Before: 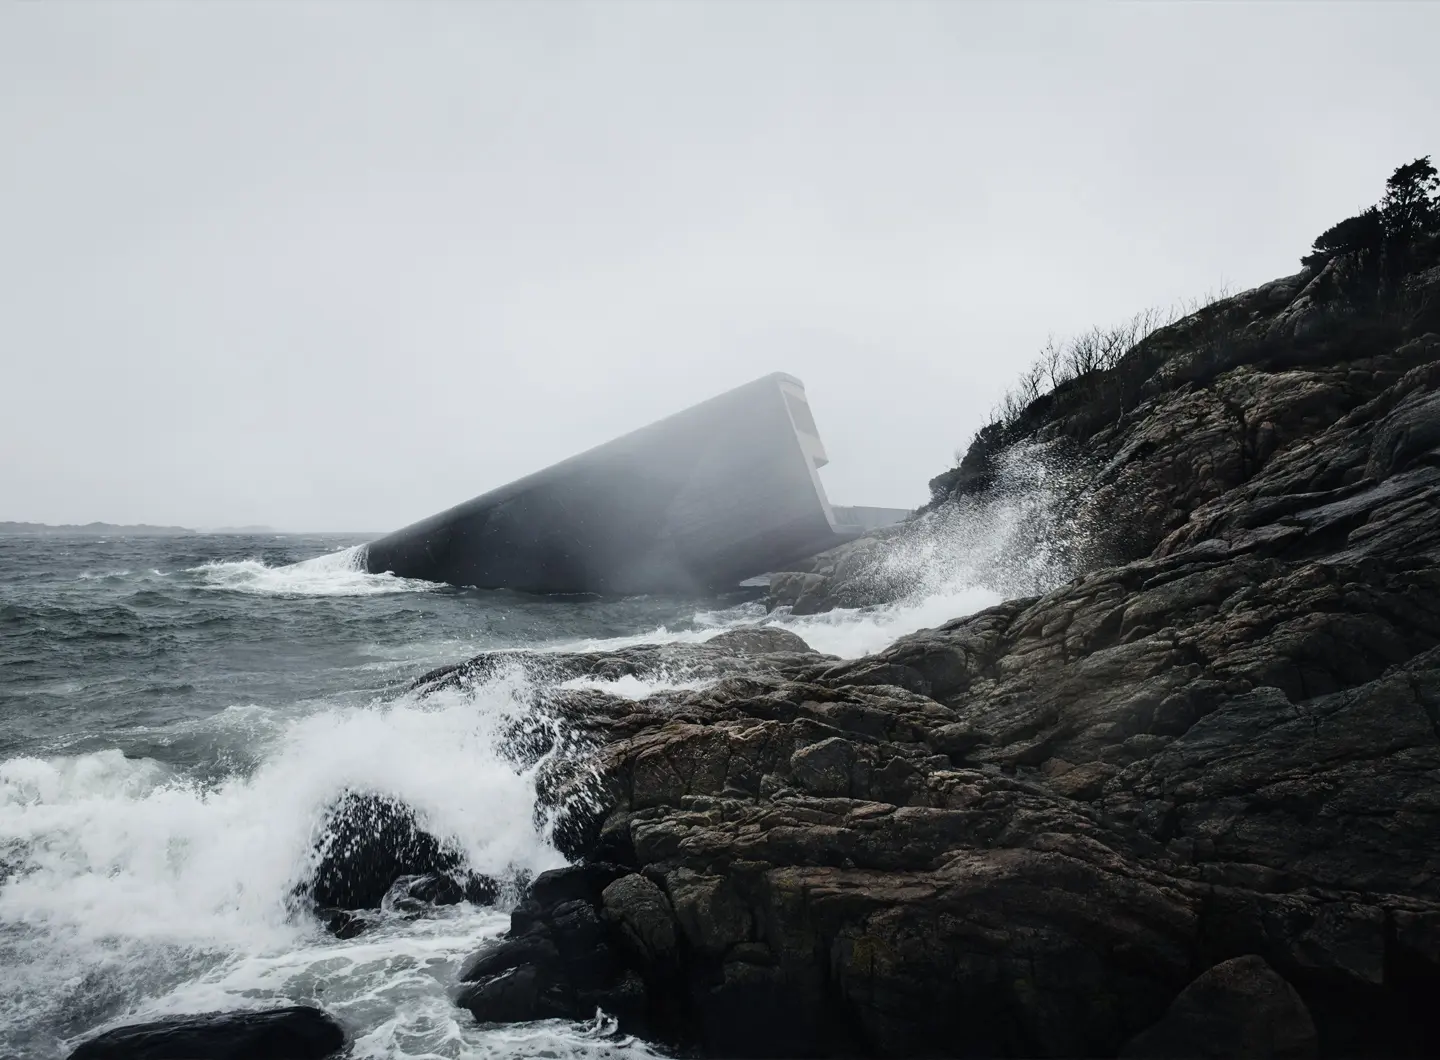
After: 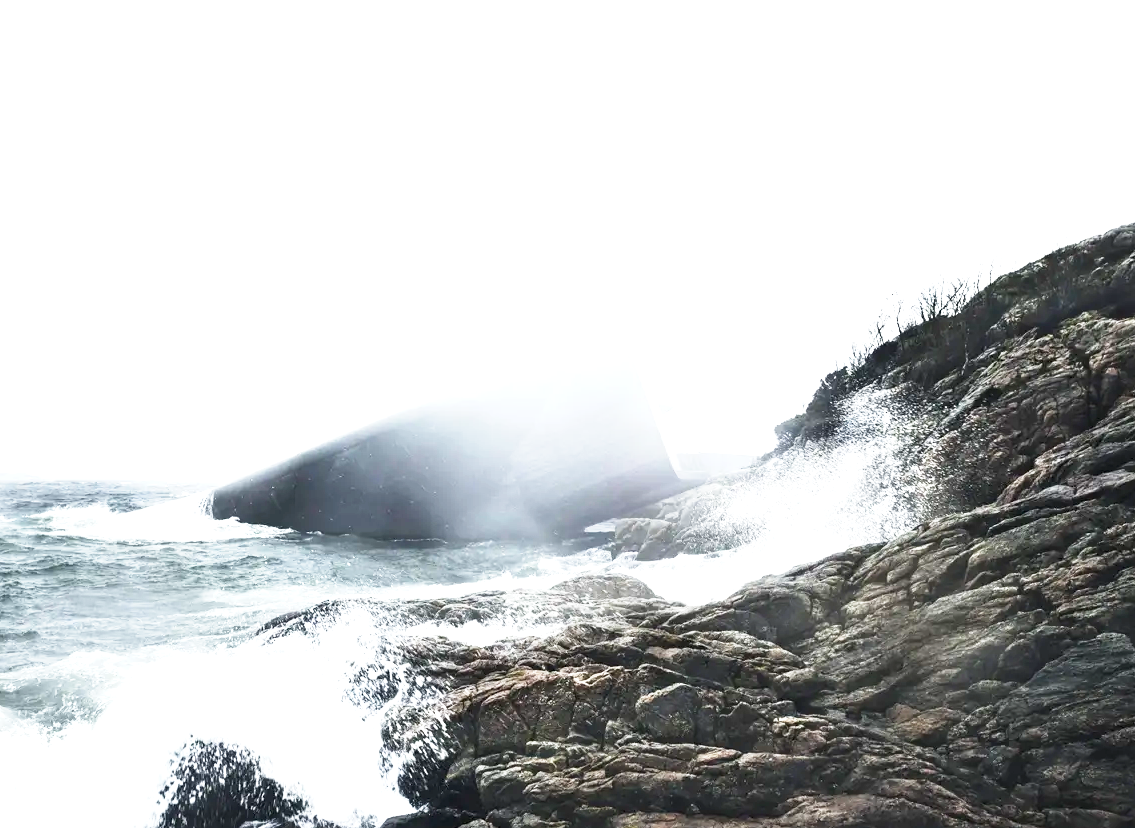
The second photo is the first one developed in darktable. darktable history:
crop and rotate: left 10.77%, top 5.1%, right 10.41%, bottom 16.76%
base curve: curves: ch0 [(0, 0) (0.579, 0.807) (1, 1)], preserve colors none
exposure: black level correction 0, exposure 1.4 EV, compensate highlight preservation false
